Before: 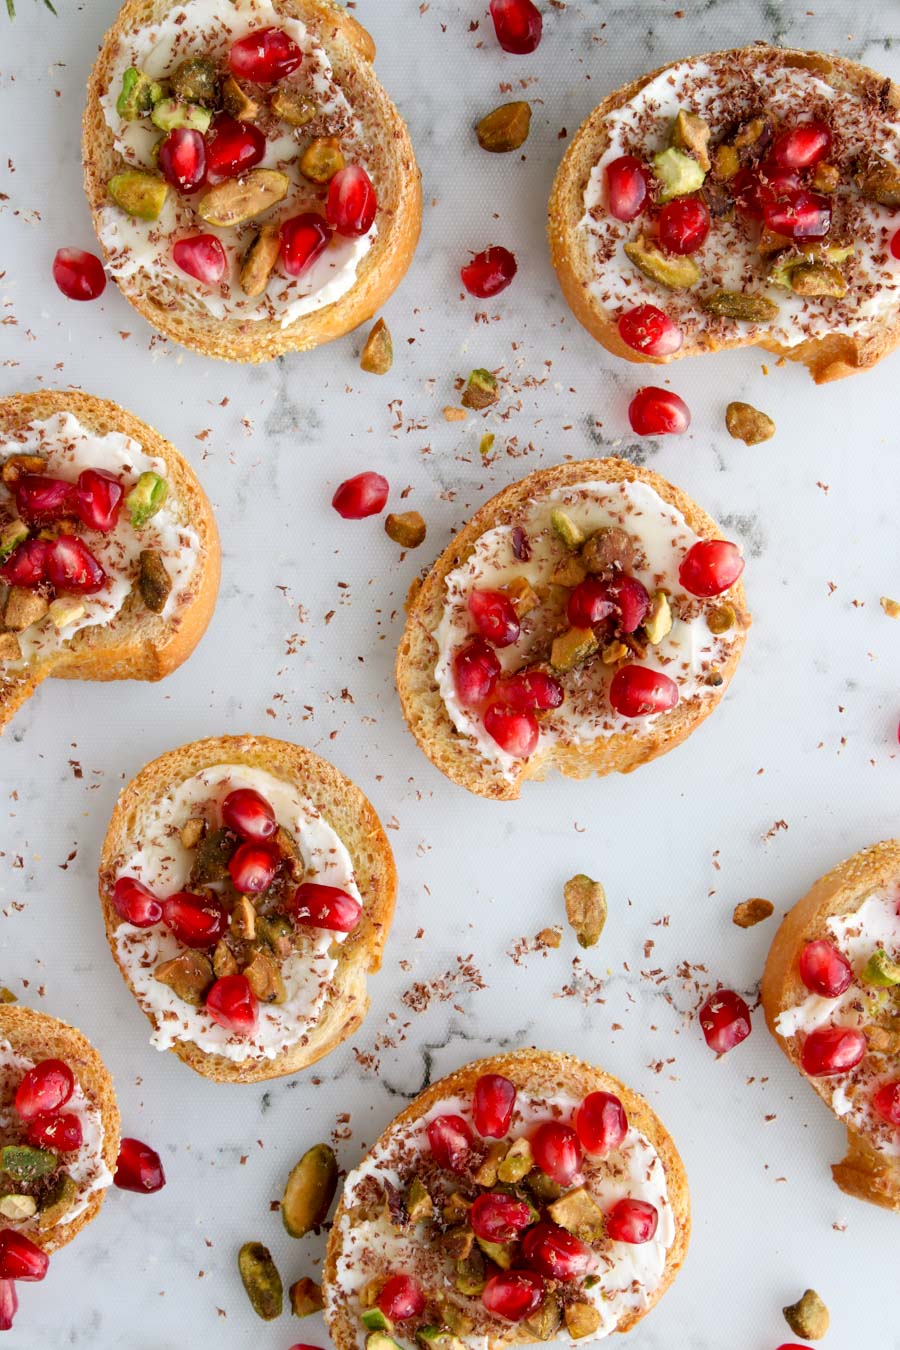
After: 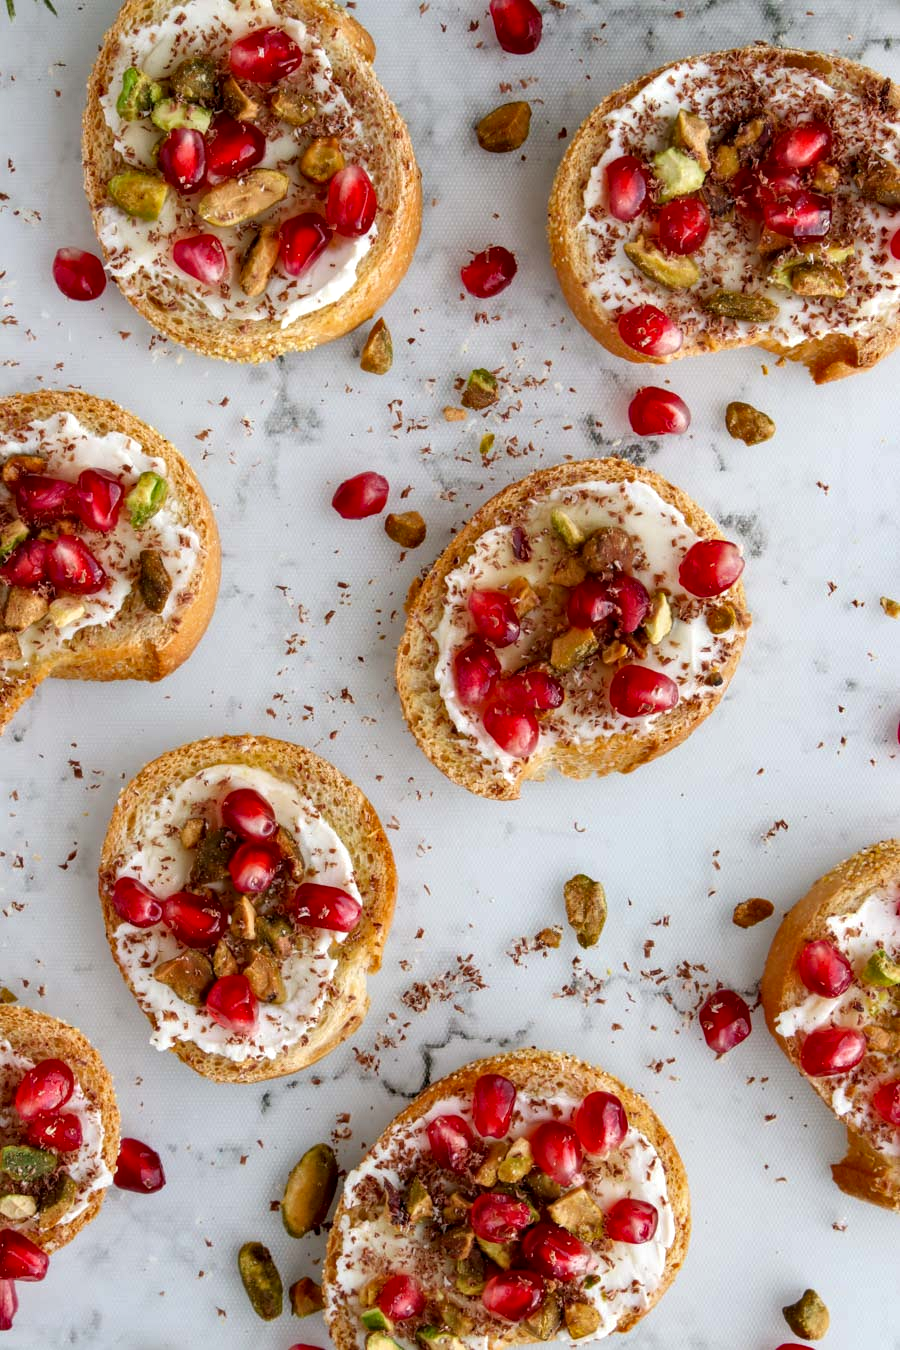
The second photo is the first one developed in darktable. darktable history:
shadows and highlights: shadows 53, soften with gaussian
local contrast: on, module defaults
